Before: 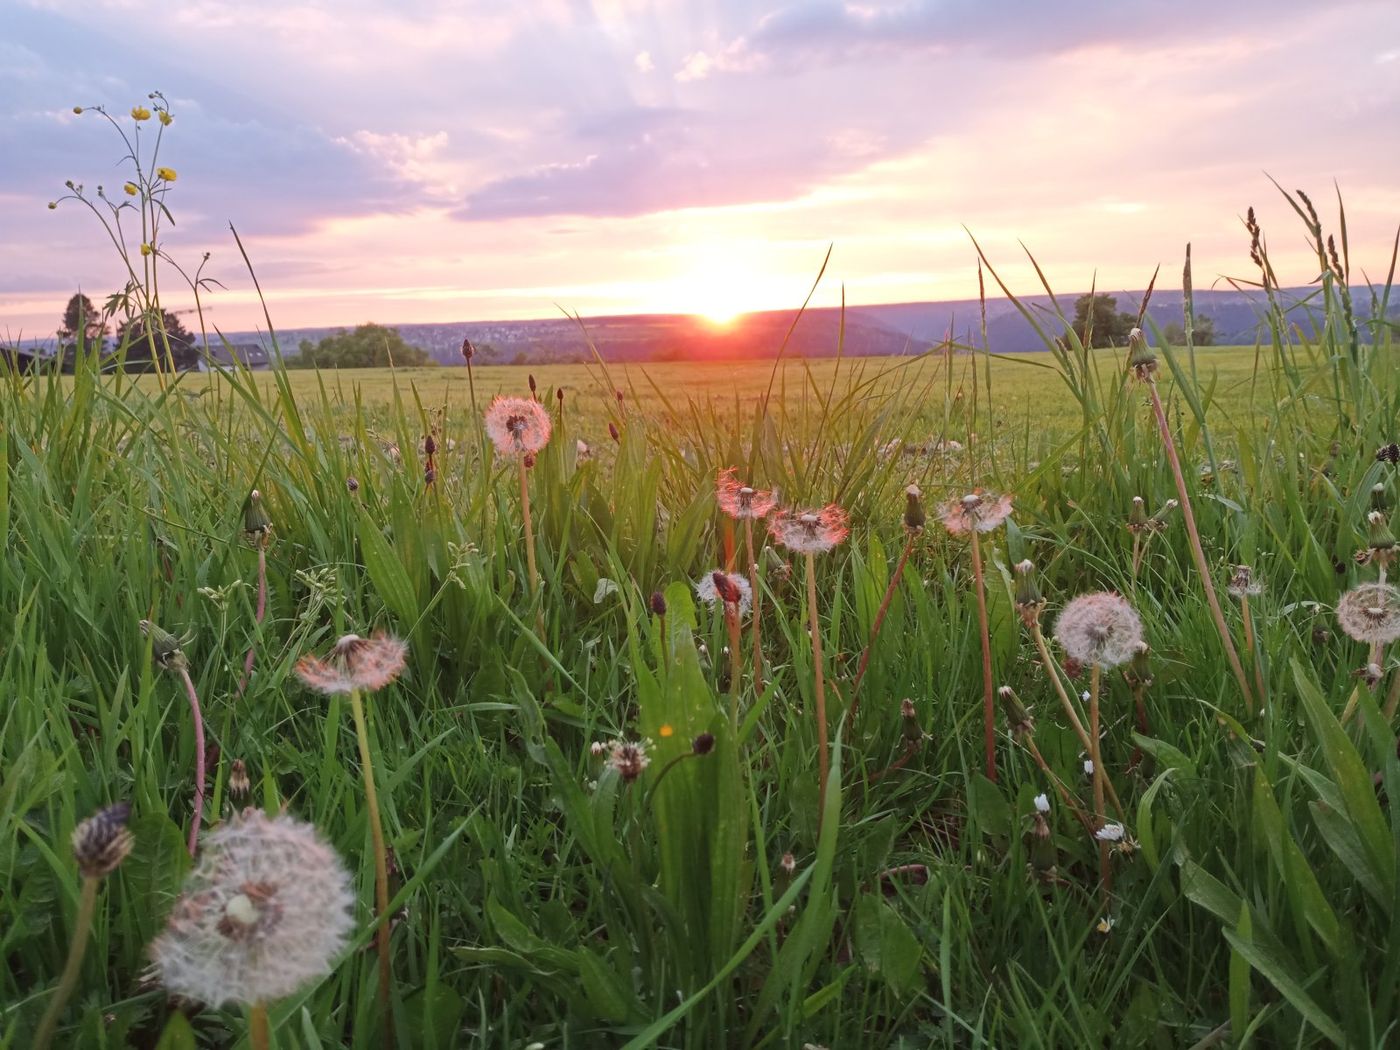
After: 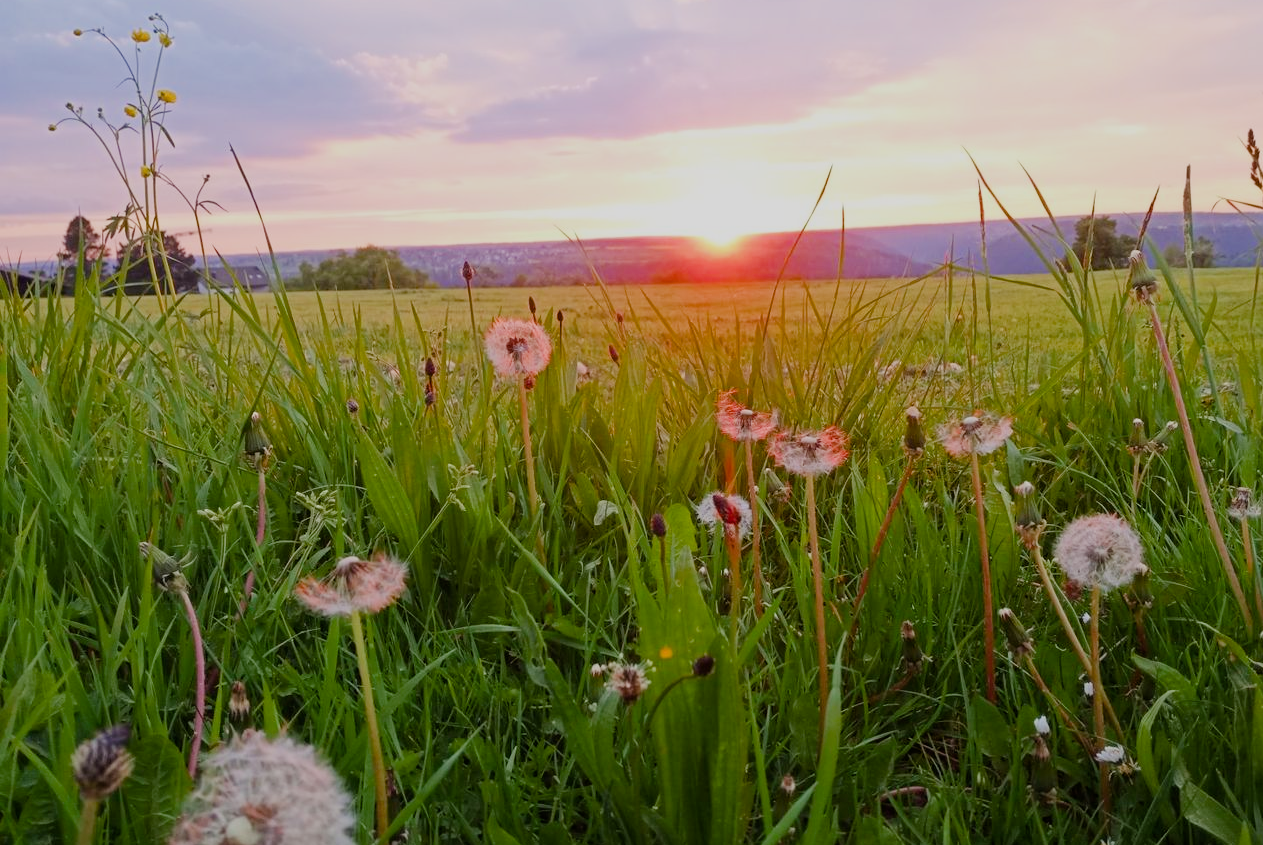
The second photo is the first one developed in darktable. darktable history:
crop: top 7.49%, right 9.717%, bottom 11.943%
color balance rgb: perceptual saturation grading › global saturation 20%, perceptual saturation grading › highlights -25%, perceptual saturation grading › shadows 50%
filmic rgb: black relative exposure -7.65 EV, white relative exposure 4.56 EV, hardness 3.61, contrast 1.05
